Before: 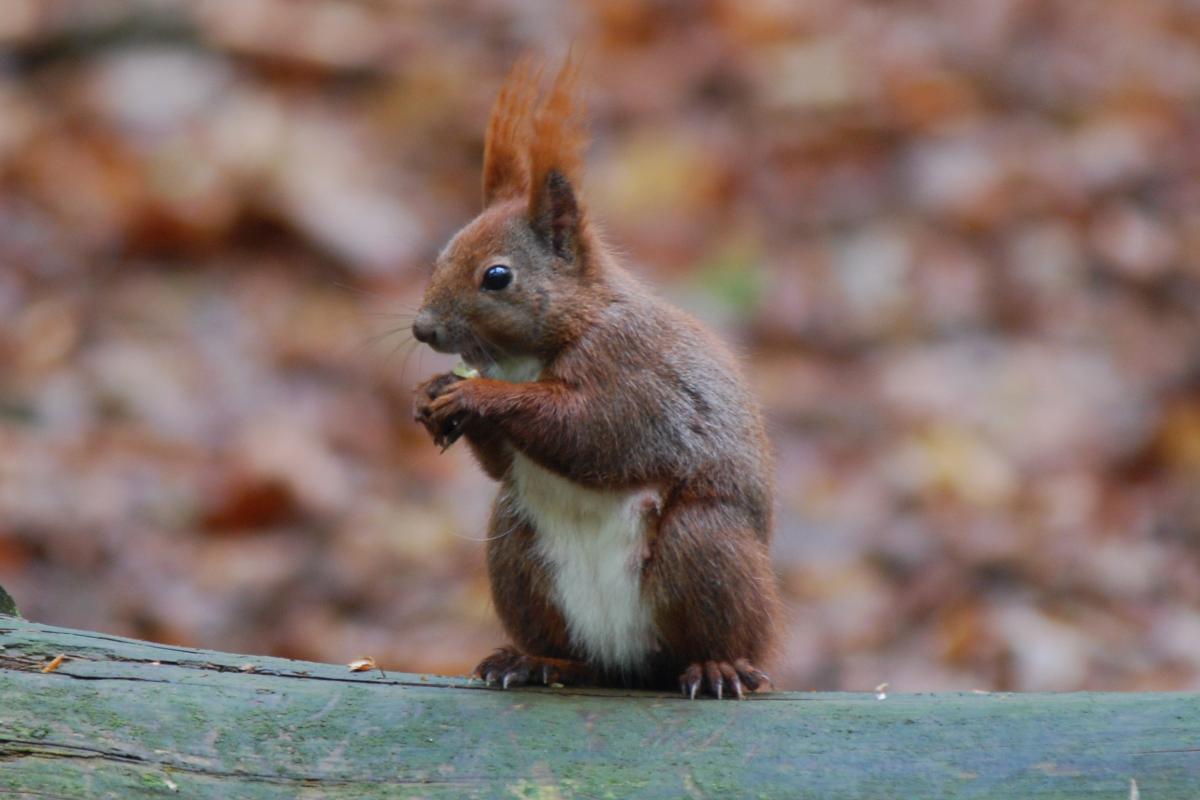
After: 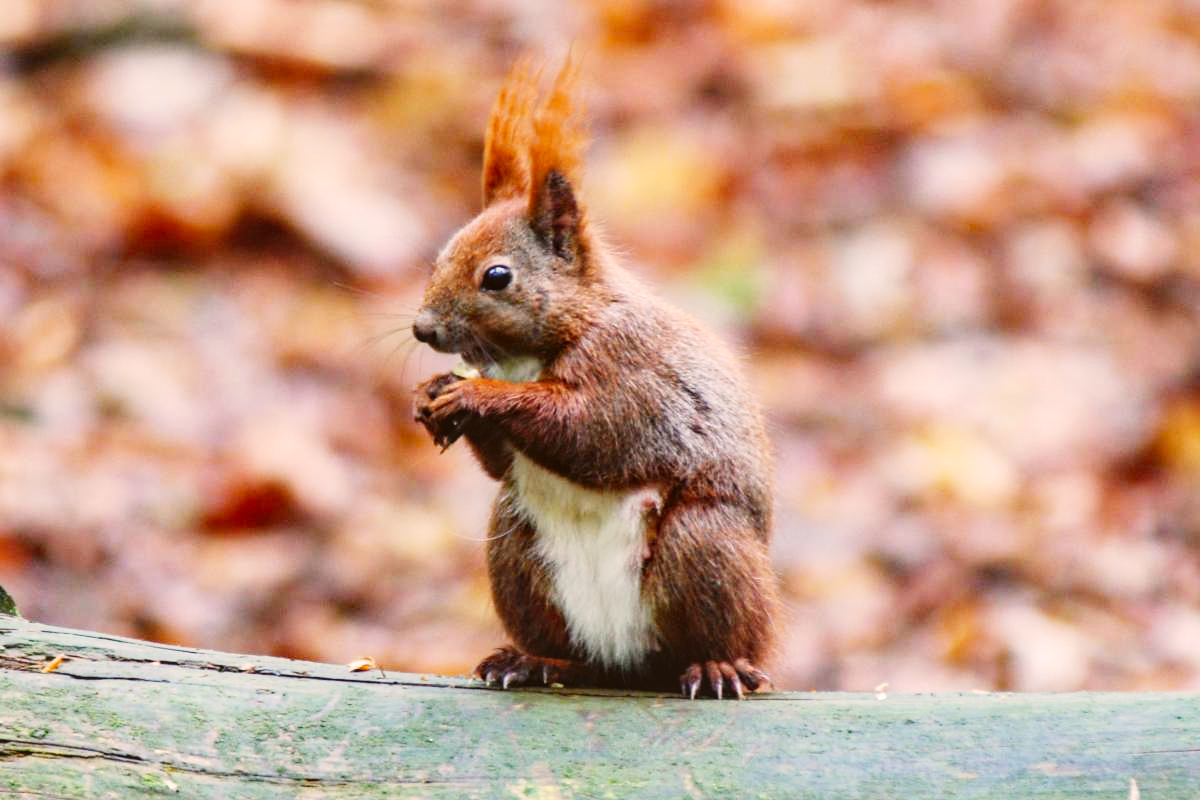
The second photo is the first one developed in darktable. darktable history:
local contrast: detail 110%
color correction: highlights a* 6.27, highlights b* 8.19, shadows a* 5.94, shadows b* 7.23, saturation 0.9
haze removal: compatibility mode true, adaptive false
base curve: curves: ch0 [(0, 0.003) (0.001, 0.002) (0.006, 0.004) (0.02, 0.022) (0.048, 0.086) (0.094, 0.234) (0.162, 0.431) (0.258, 0.629) (0.385, 0.8) (0.548, 0.918) (0.751, 0.988) (1, 1)], preserve colors none
